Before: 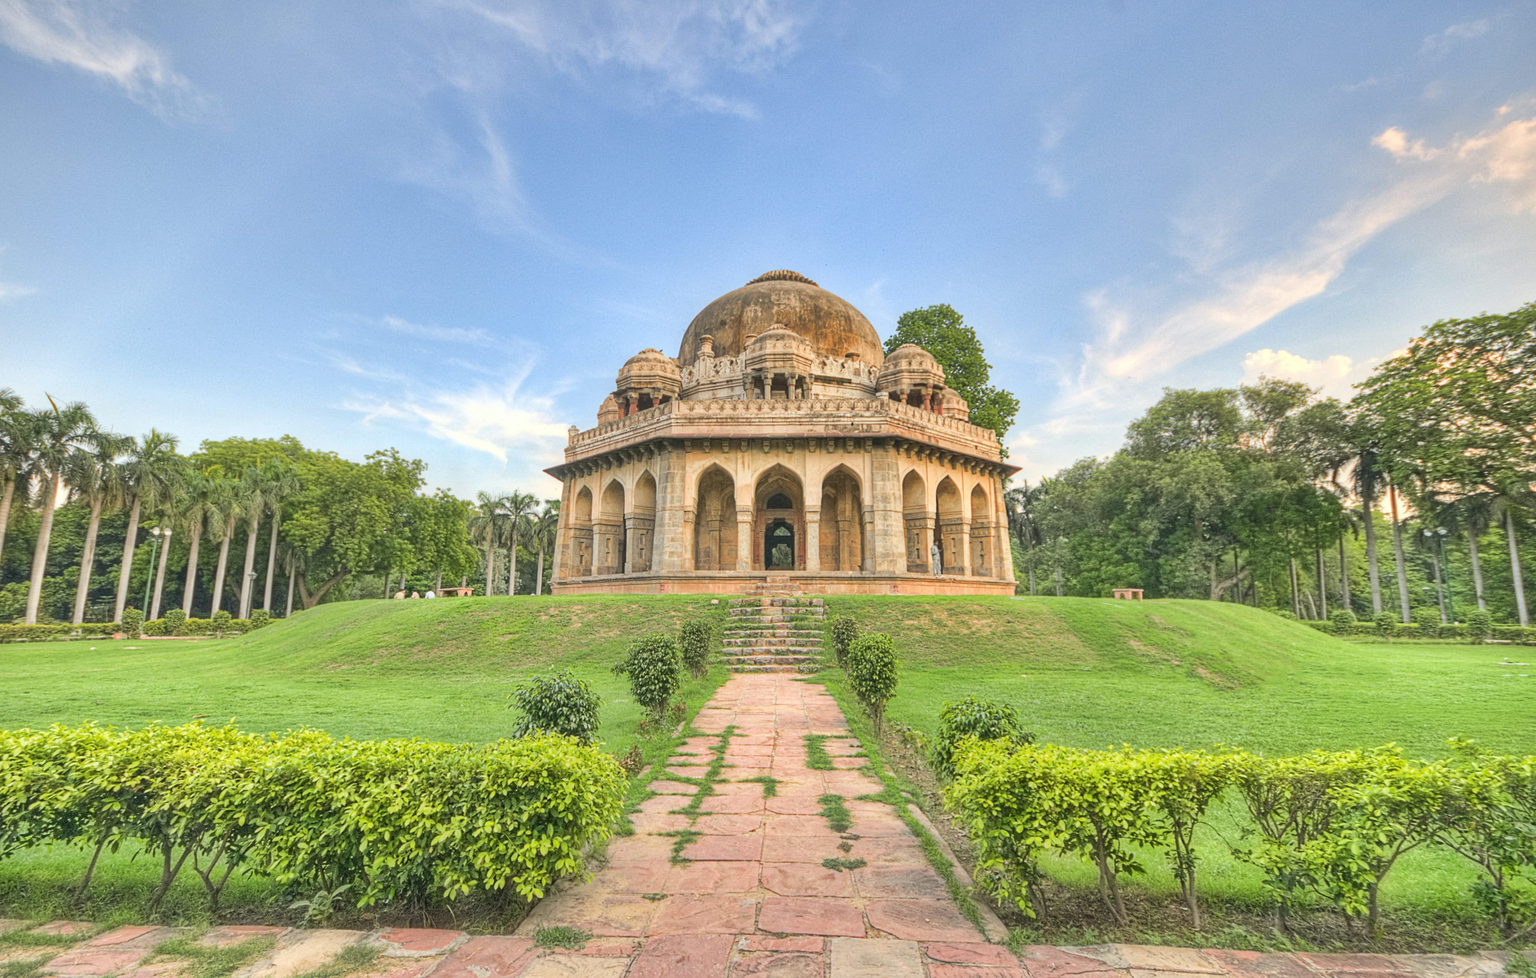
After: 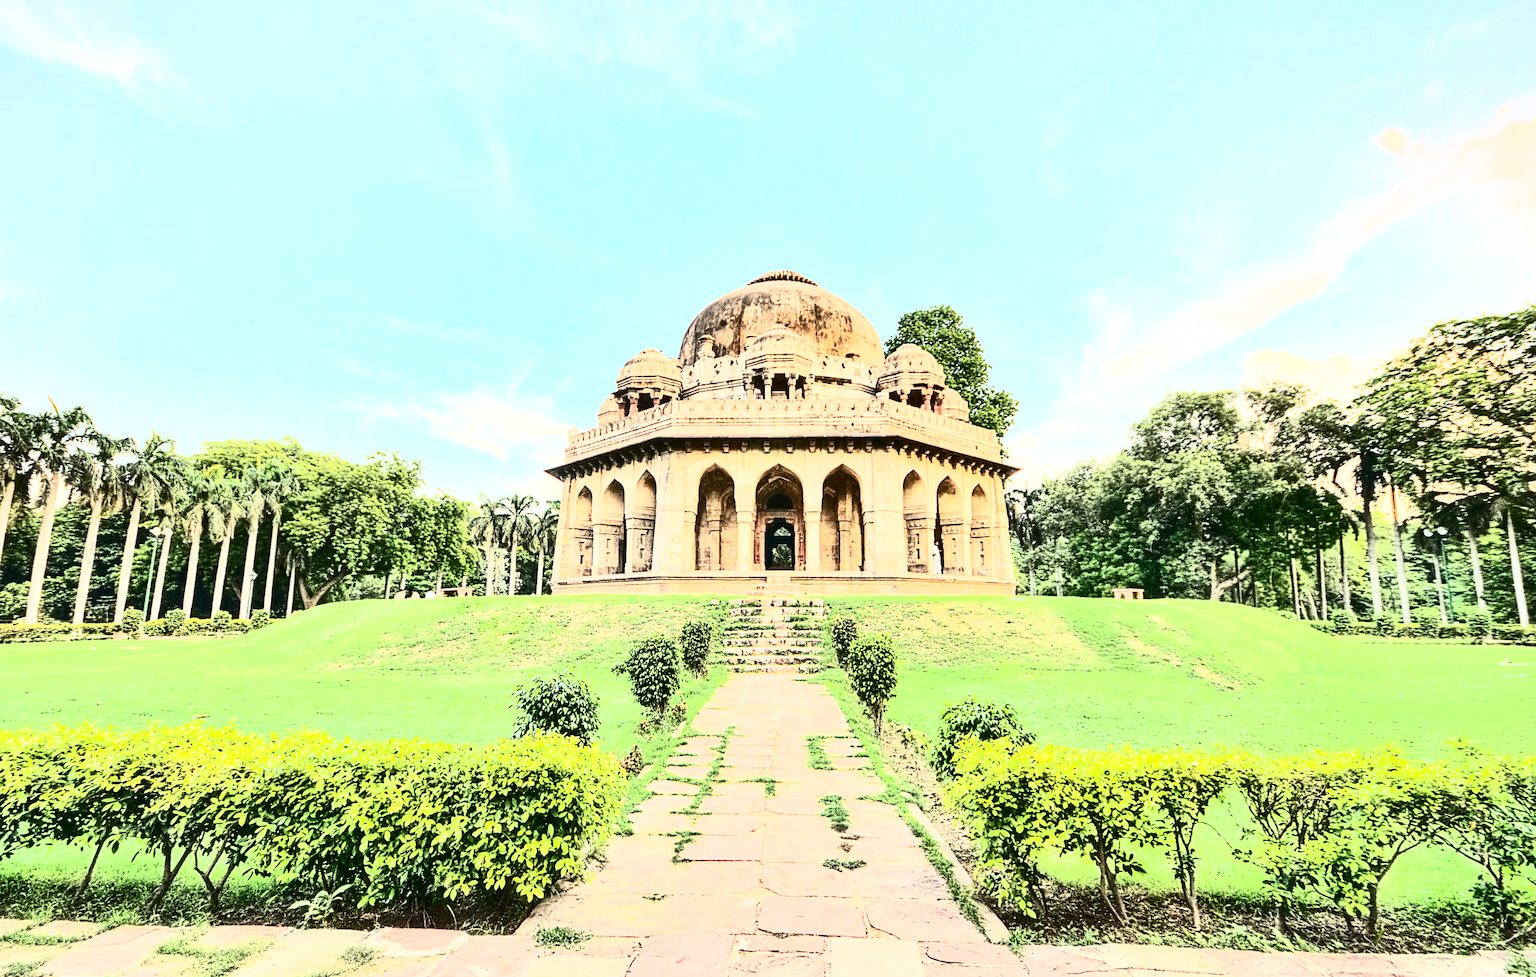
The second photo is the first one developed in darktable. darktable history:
contrast brightness saturation: contrast 0.93, brightness 0.2
tone equalizer: -8 EV -0.417 EV, -7 EV -0.389 EV, -6 EV -0.333 EV, -5 EV -0.222 EV, -3 EV 0.222 EV, -2 EV 0.333 EV, -1 EV 0.389 EV, +0 EV 0.417 EV, edges refinement/feathering 500, mask exposure compensation -1.57 EV, preserve details no
